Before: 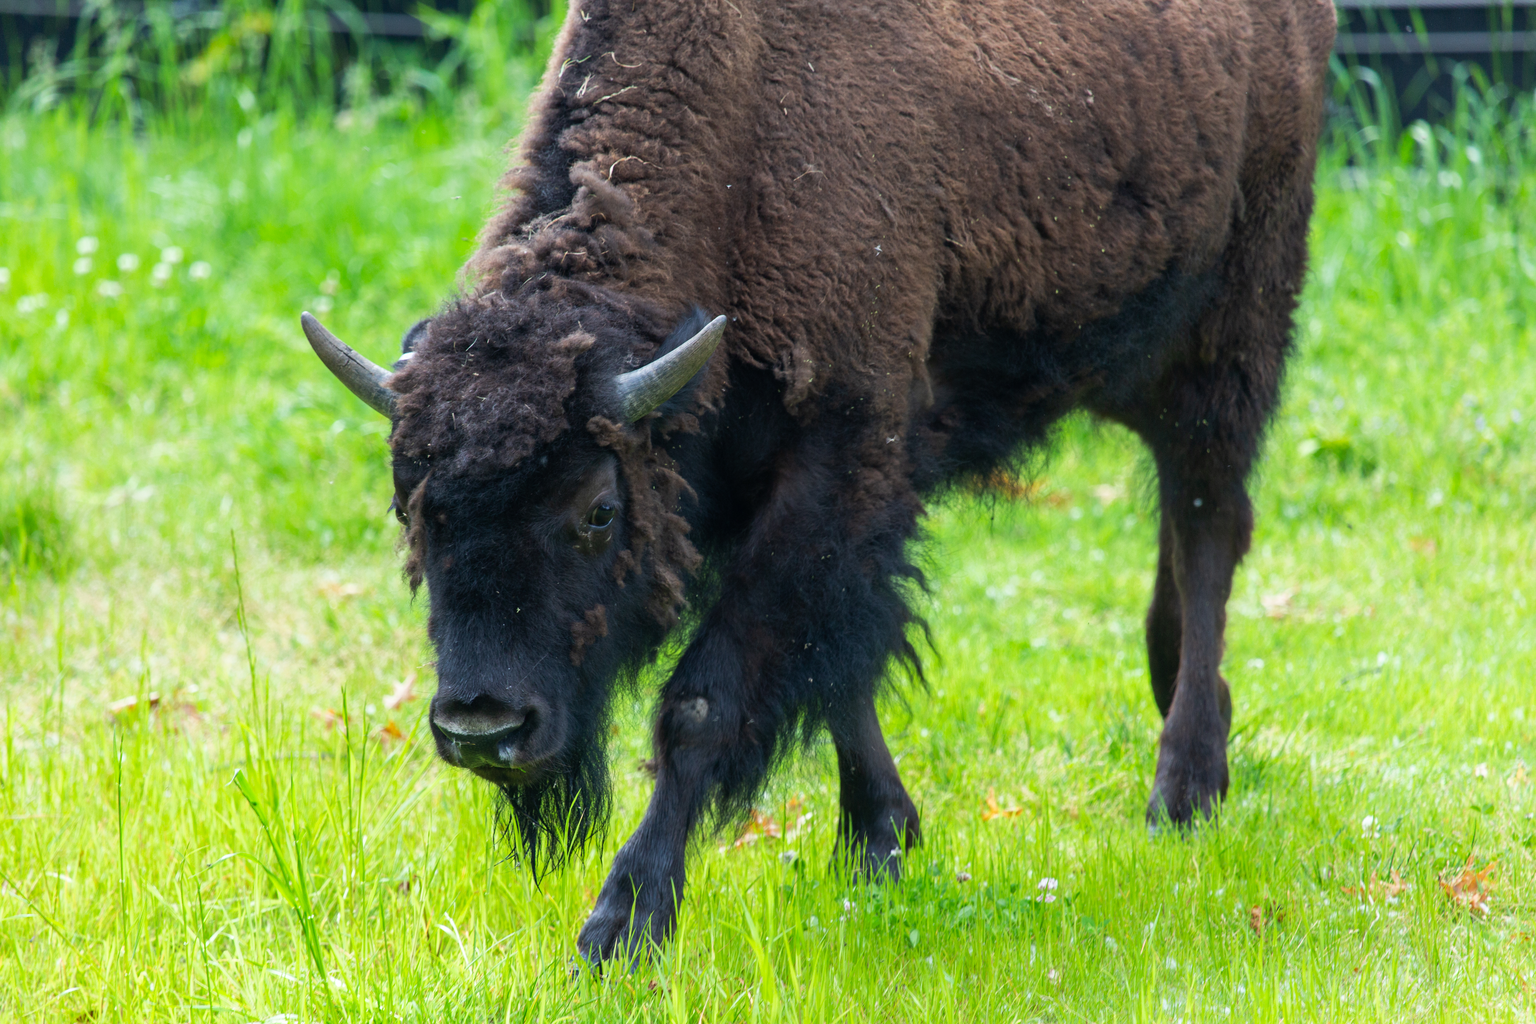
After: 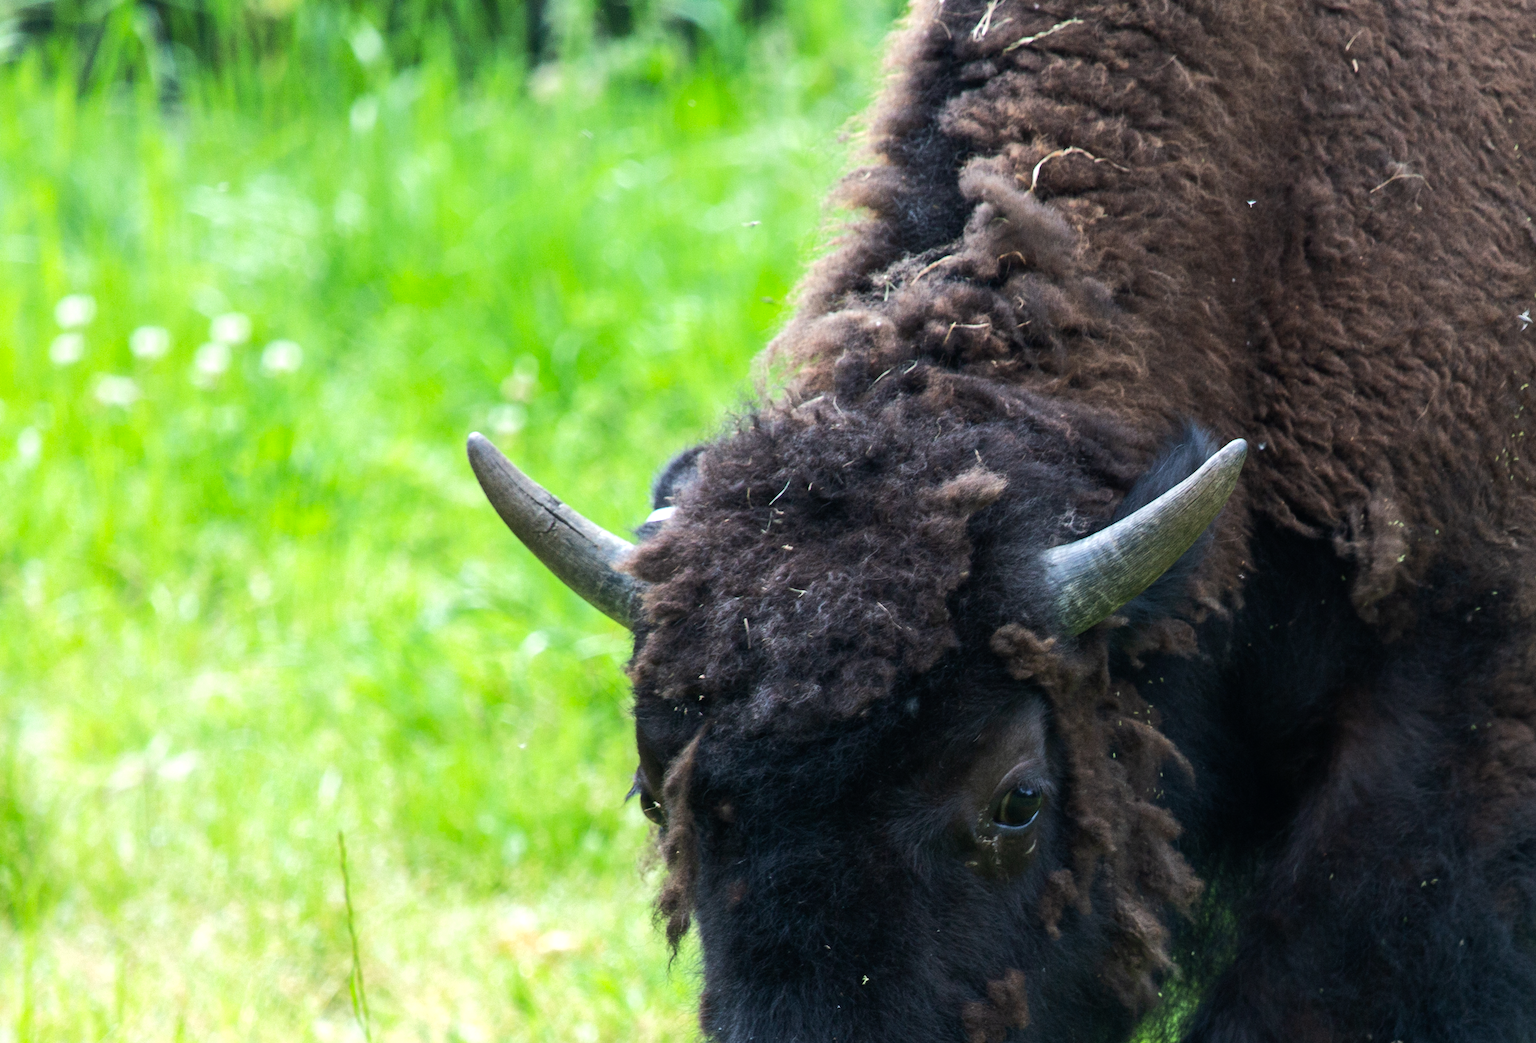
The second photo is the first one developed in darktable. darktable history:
tone equalizer: -8 EV -0.386 EV, -7 EV -0.361 EV, -6 EV -0.31 EV, -5 EV -0.222 EV, -3 EV 0.247 EV, -2 EV 0.305 EV, -1 EV 0.374 EV, +0 EV 0.403 EV, edges refinement/feathering 500, mask exposure compensation -1.57 EV, preserve details no
crop and rotate: left 3.037%, top 7.397%, right 42.413%, bottom 37.006%
